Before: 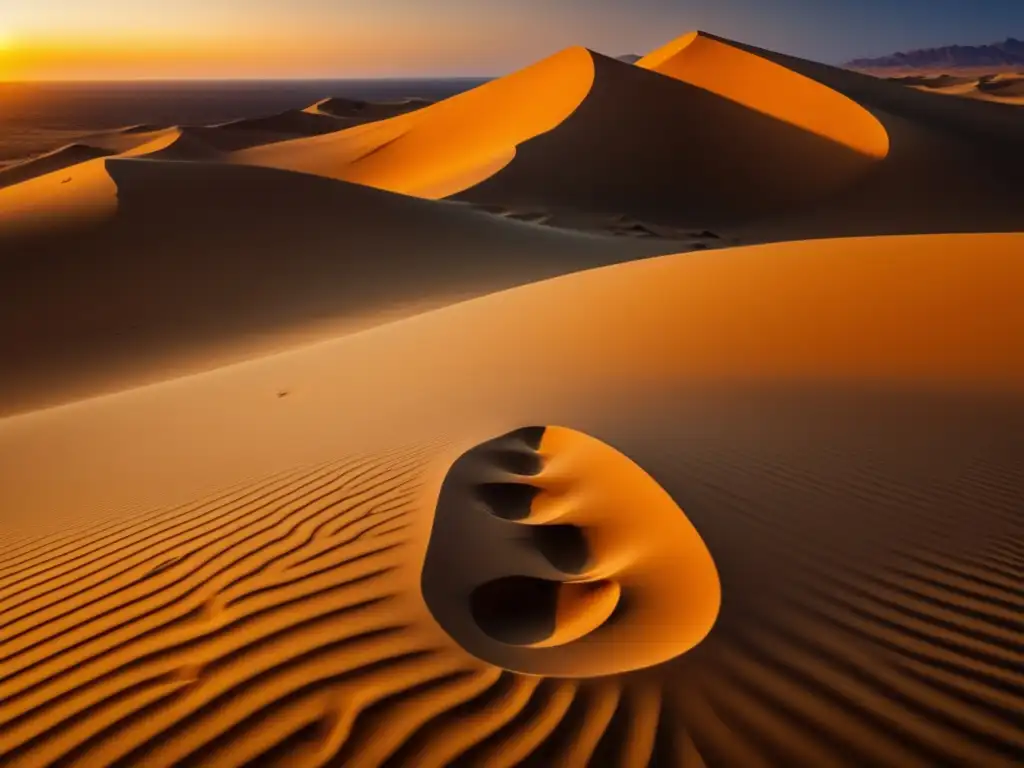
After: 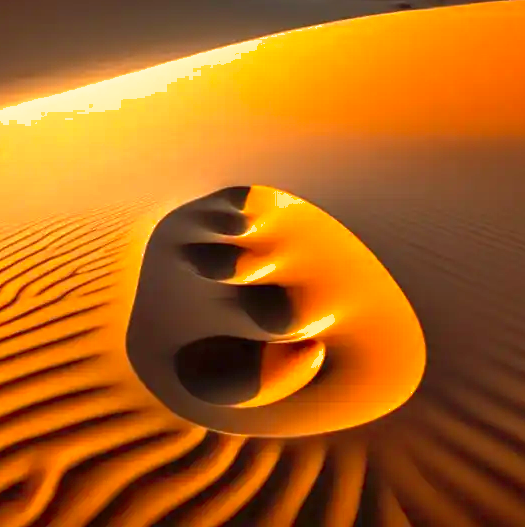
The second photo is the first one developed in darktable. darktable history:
shadows and highlights: on, module defaults
crop and rotate: left 28.832%, top 31.301%, right 19.819%
tone curve: curves: ch0 [(0, 0) (0.339, 0.306) (0.687, 0.706) (1, 1)], color space Lab, independent channels, preserve colors none
levels: levels [0, 0.352, 0.703]
